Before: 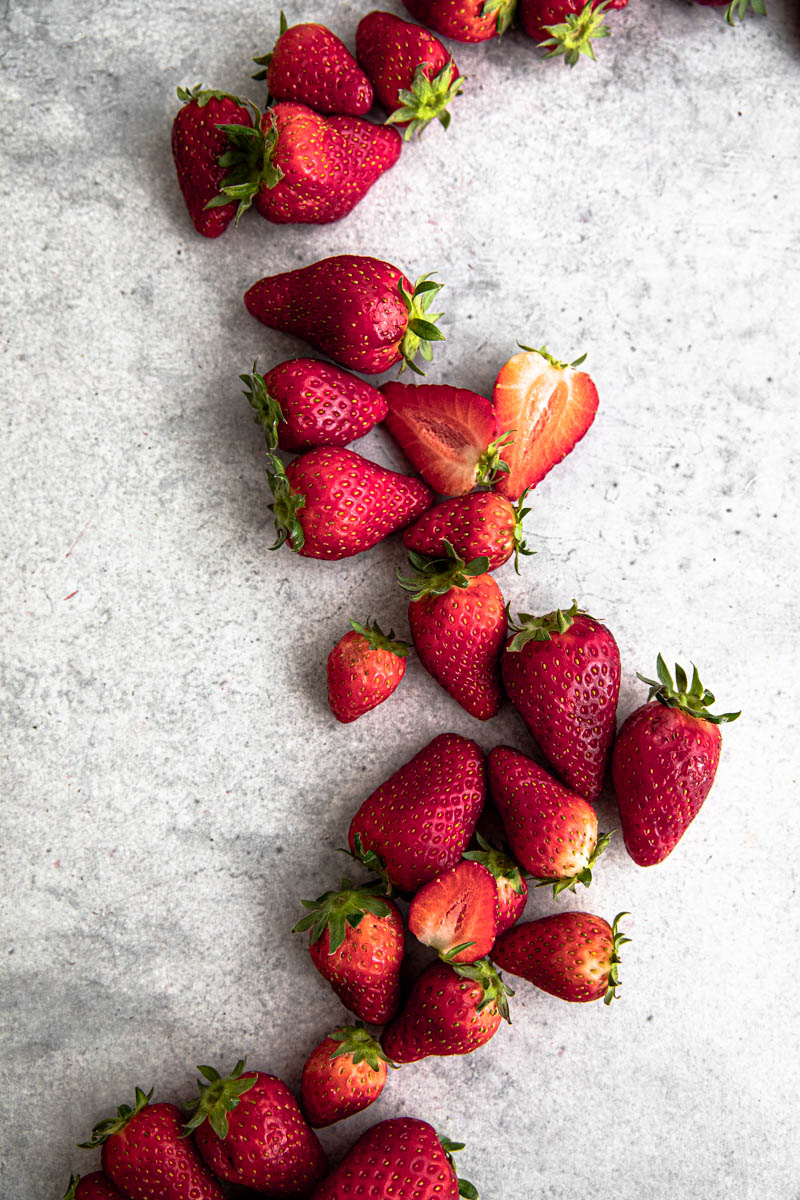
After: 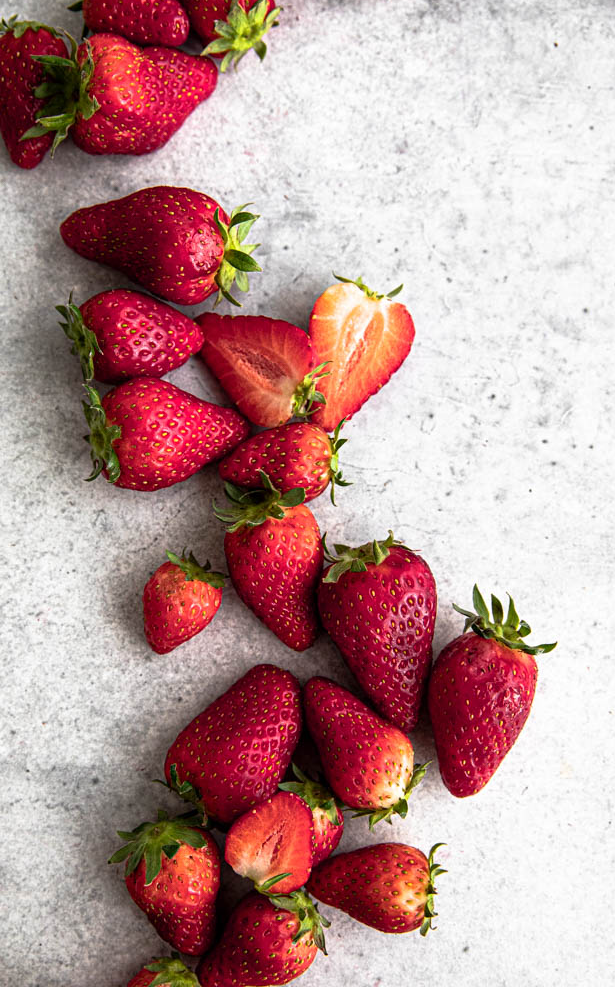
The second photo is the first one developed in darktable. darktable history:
exposure: compensate highlight preservation false
white balance: red 1, blue 1
crop: left 23.095%, top 5.827%, bottom 11.854%
